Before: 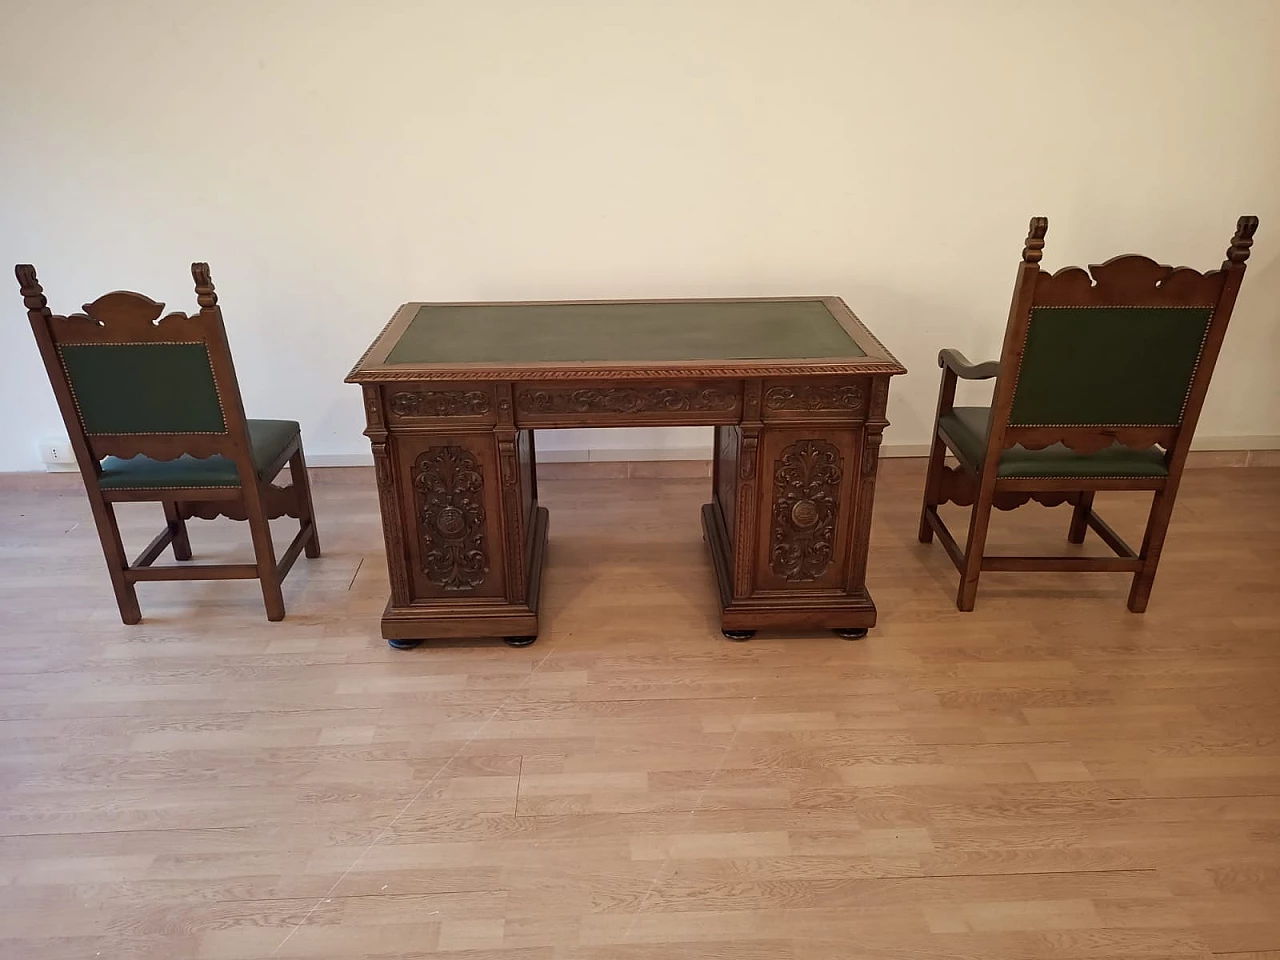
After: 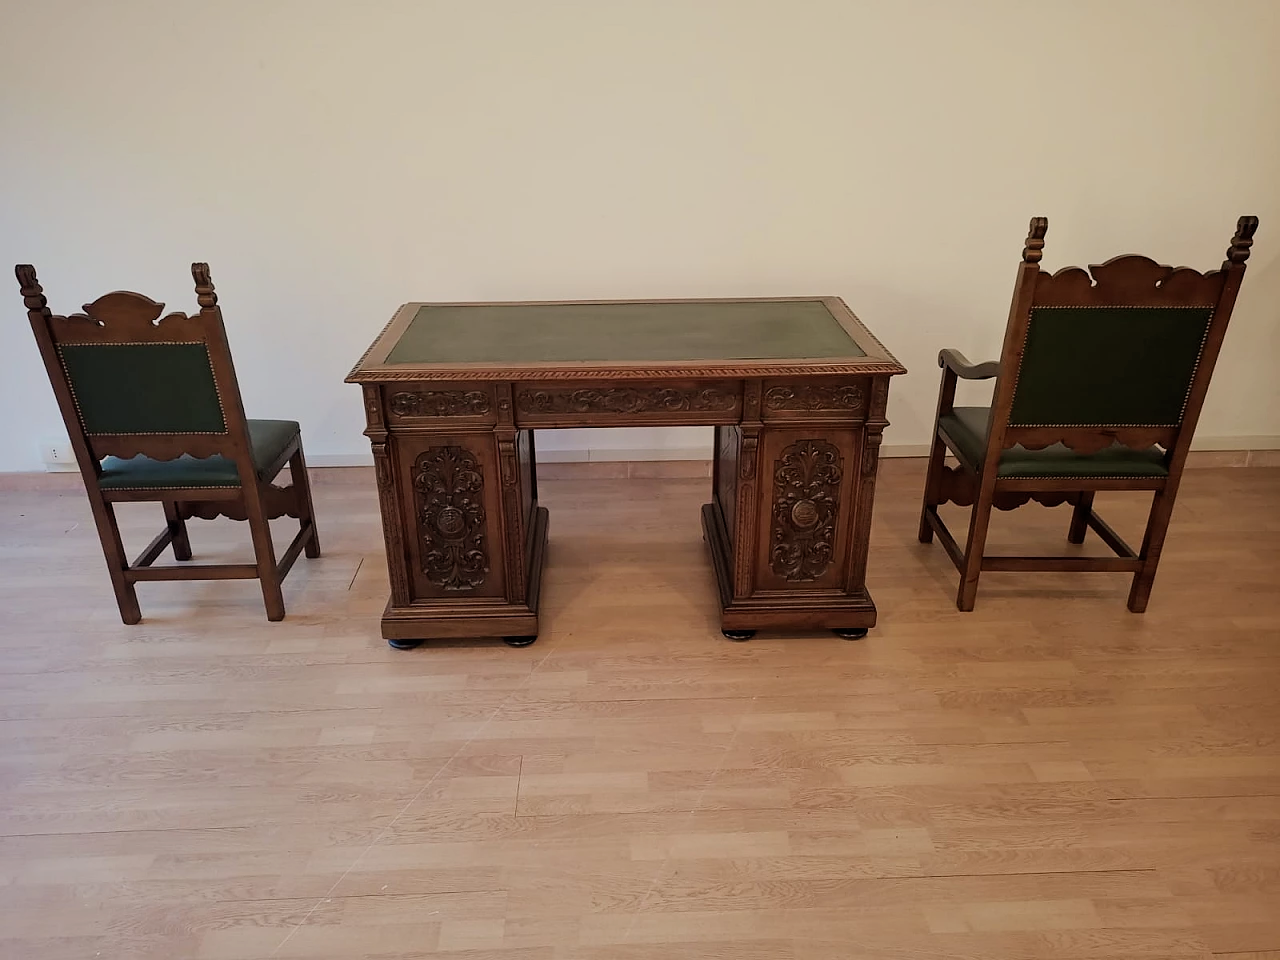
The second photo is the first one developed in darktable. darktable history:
filmic rgb: black relative exposure -7.65 EV, white relative exposure 4.56 EV, threshold 3.04 EV, hardness 3.61, color science v6 (2022), enable highlight reconstruction true
